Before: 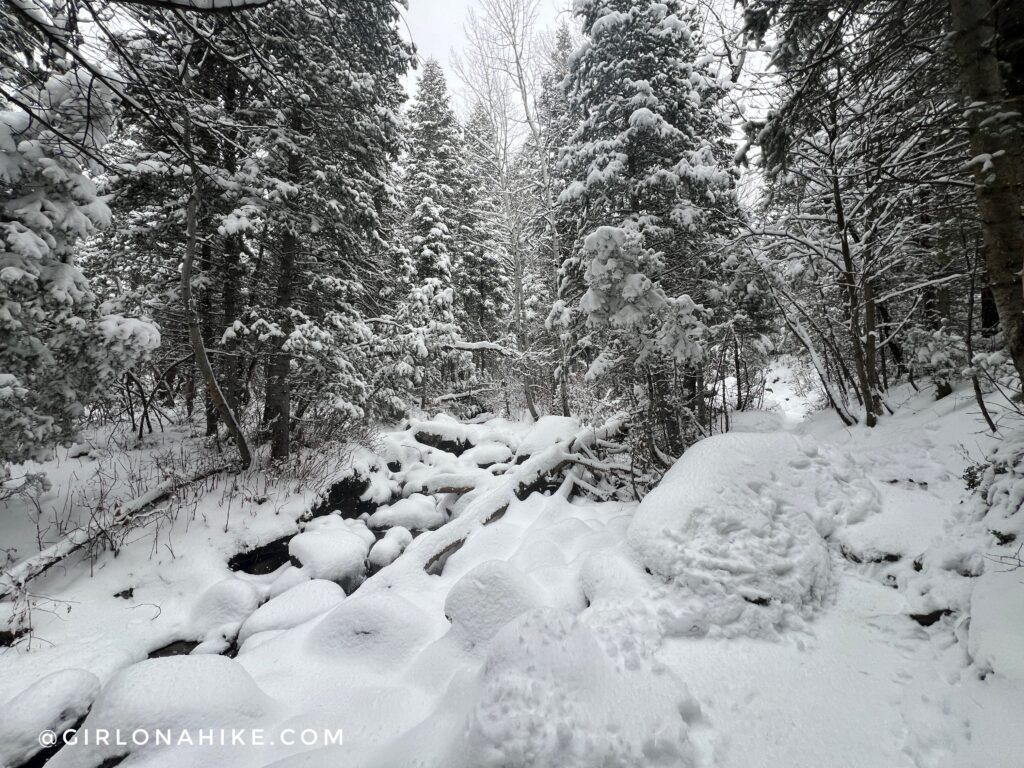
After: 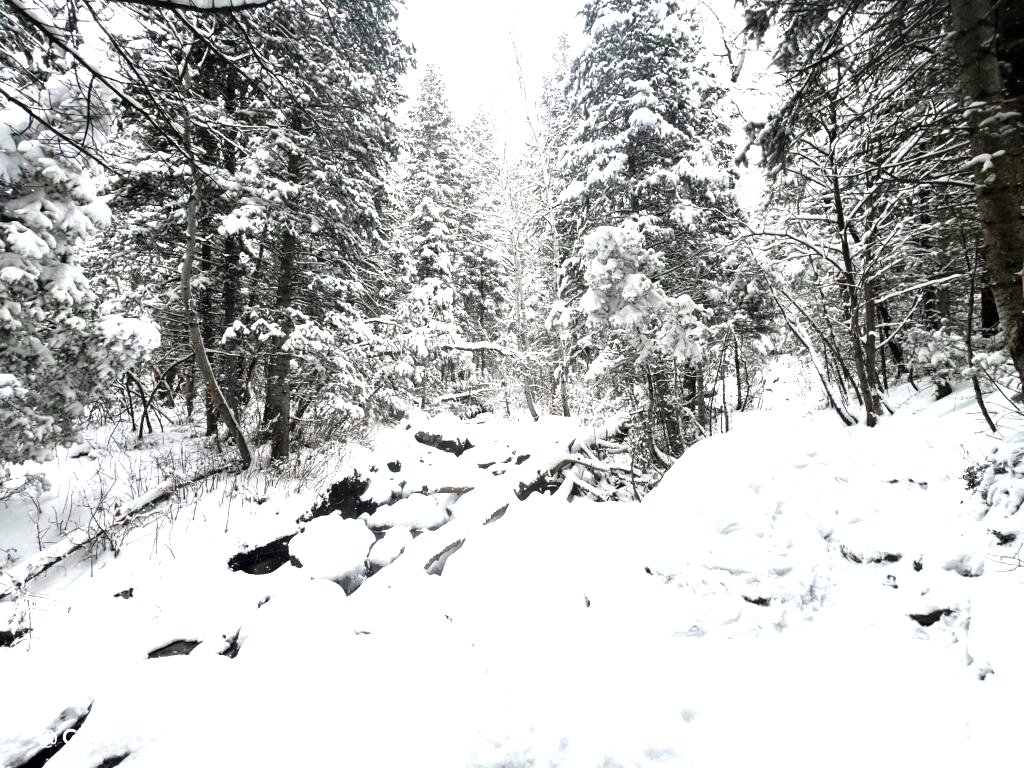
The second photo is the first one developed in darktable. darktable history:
exposure: exposure 0.74 EV, compensate exposure bias true, compensate highlight preservation false
tone equalizer: -8 EV -0.728 EV, -7 EV -0.733 EV, -6 EV -0.565 EV, -5 EV -0.384 EV, -3 EV 0.375 EV, -2 EV 0.6 EV, -1 EV 0.701 EV, +0 EV 0.744 EV
